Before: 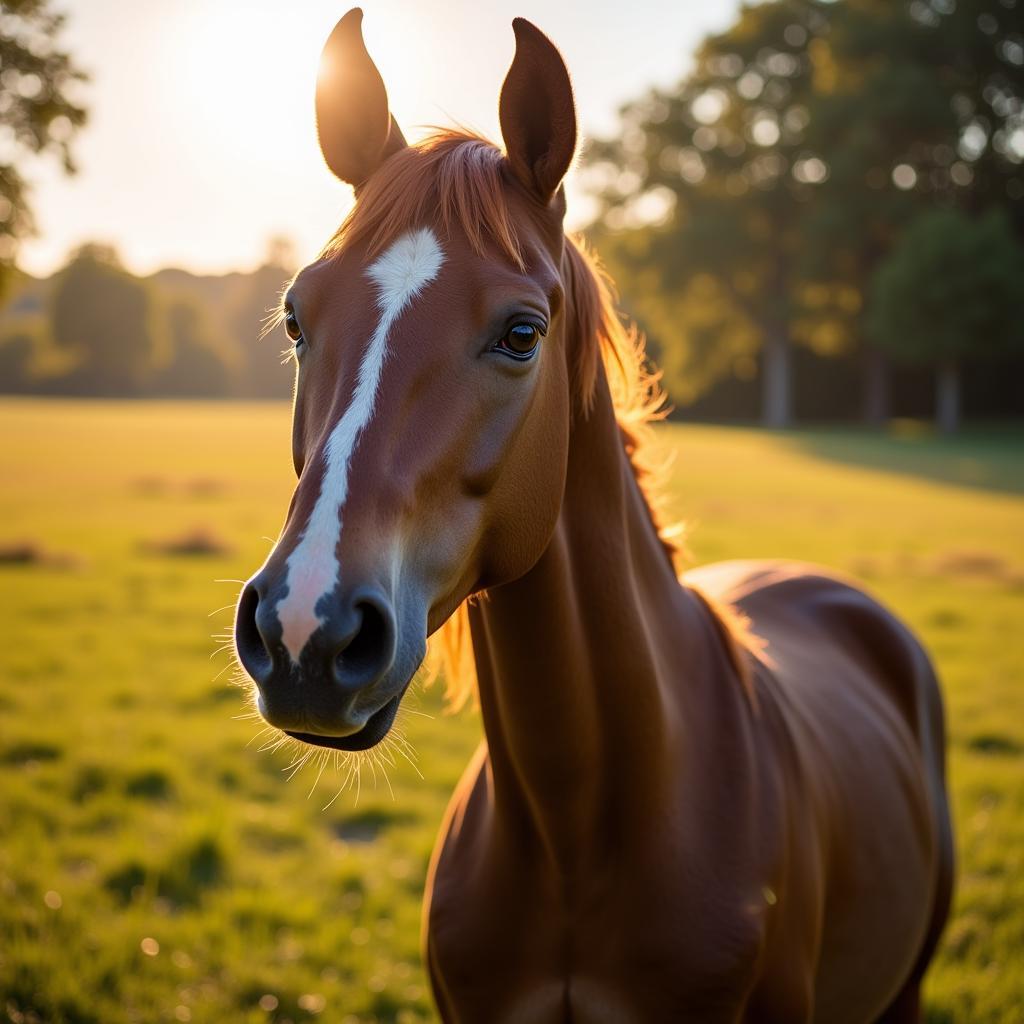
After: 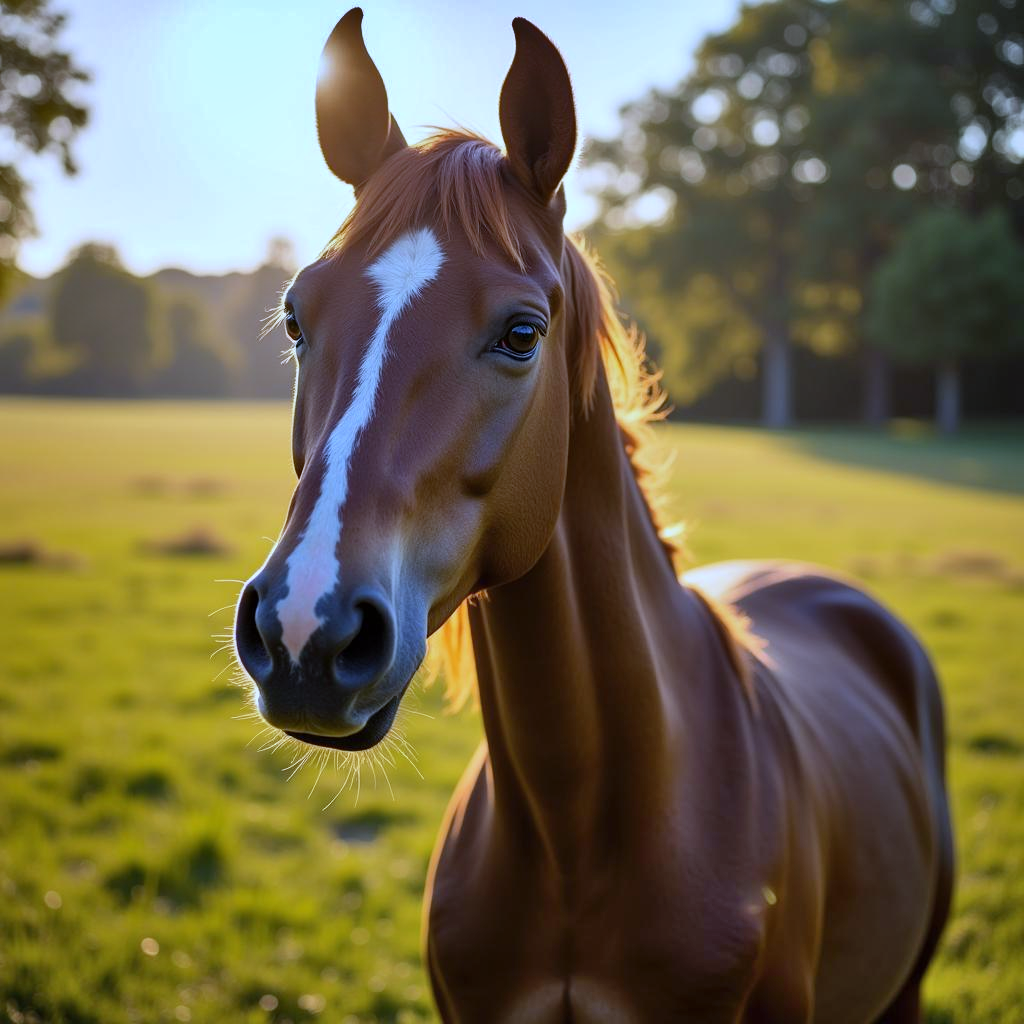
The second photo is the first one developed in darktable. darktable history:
shadows and highlights: radius 100.41, shadows 50.55, highlights -64.36, highlights color adjustment 49.82%, soften with gaussian
white balance: red 0.871, blue 1.249
